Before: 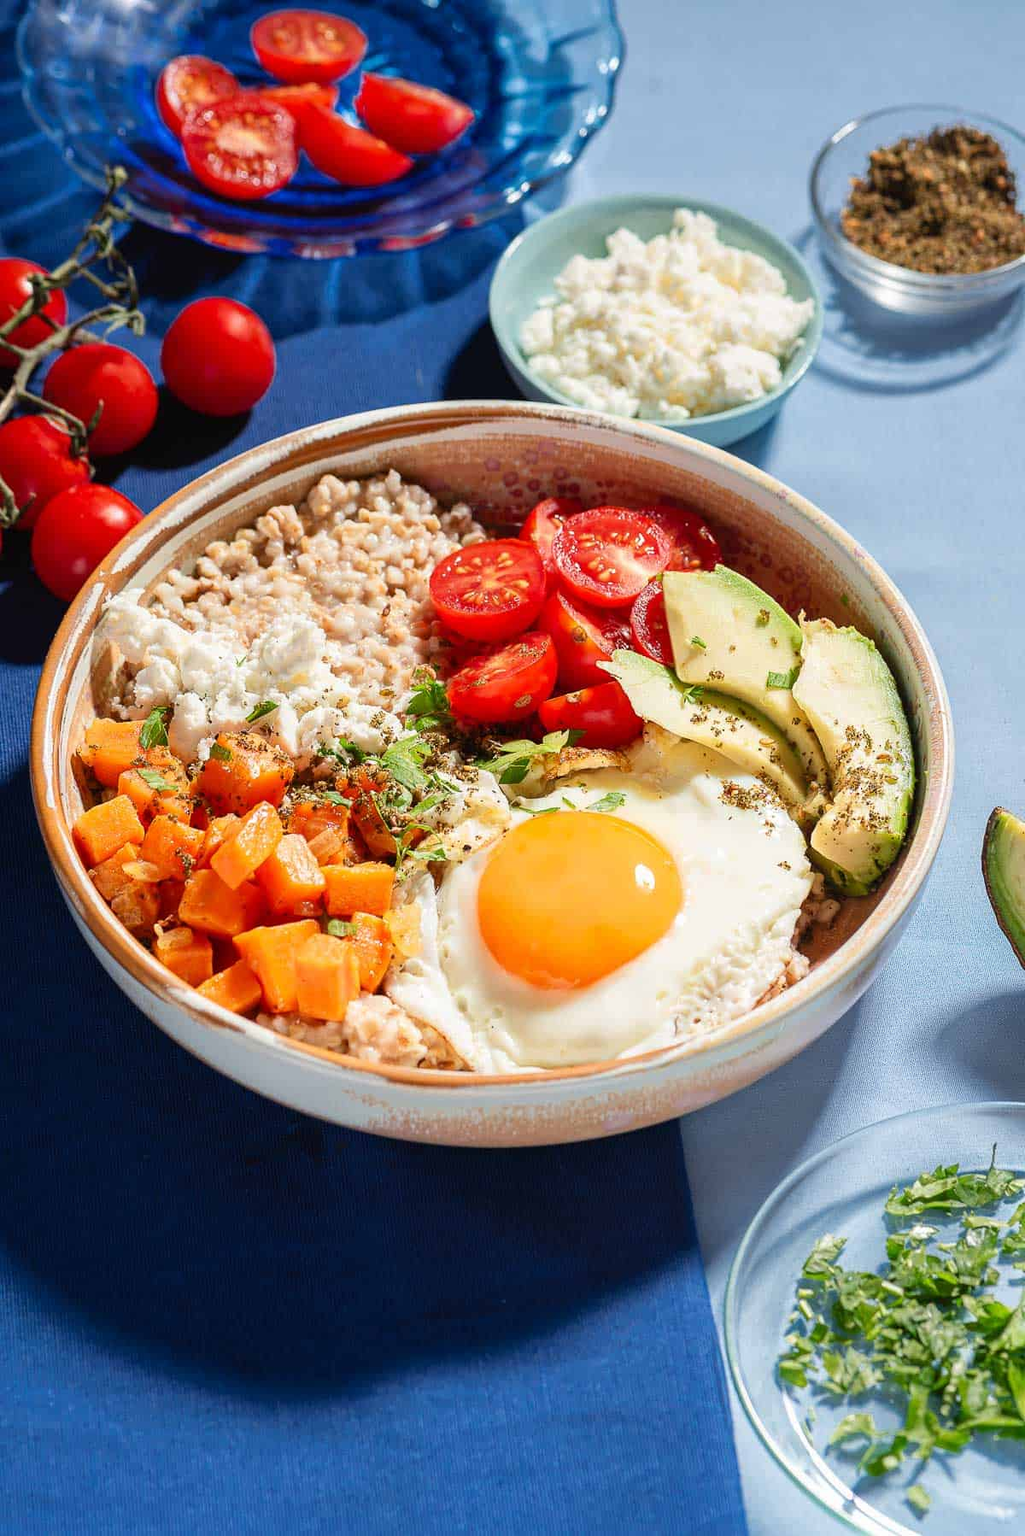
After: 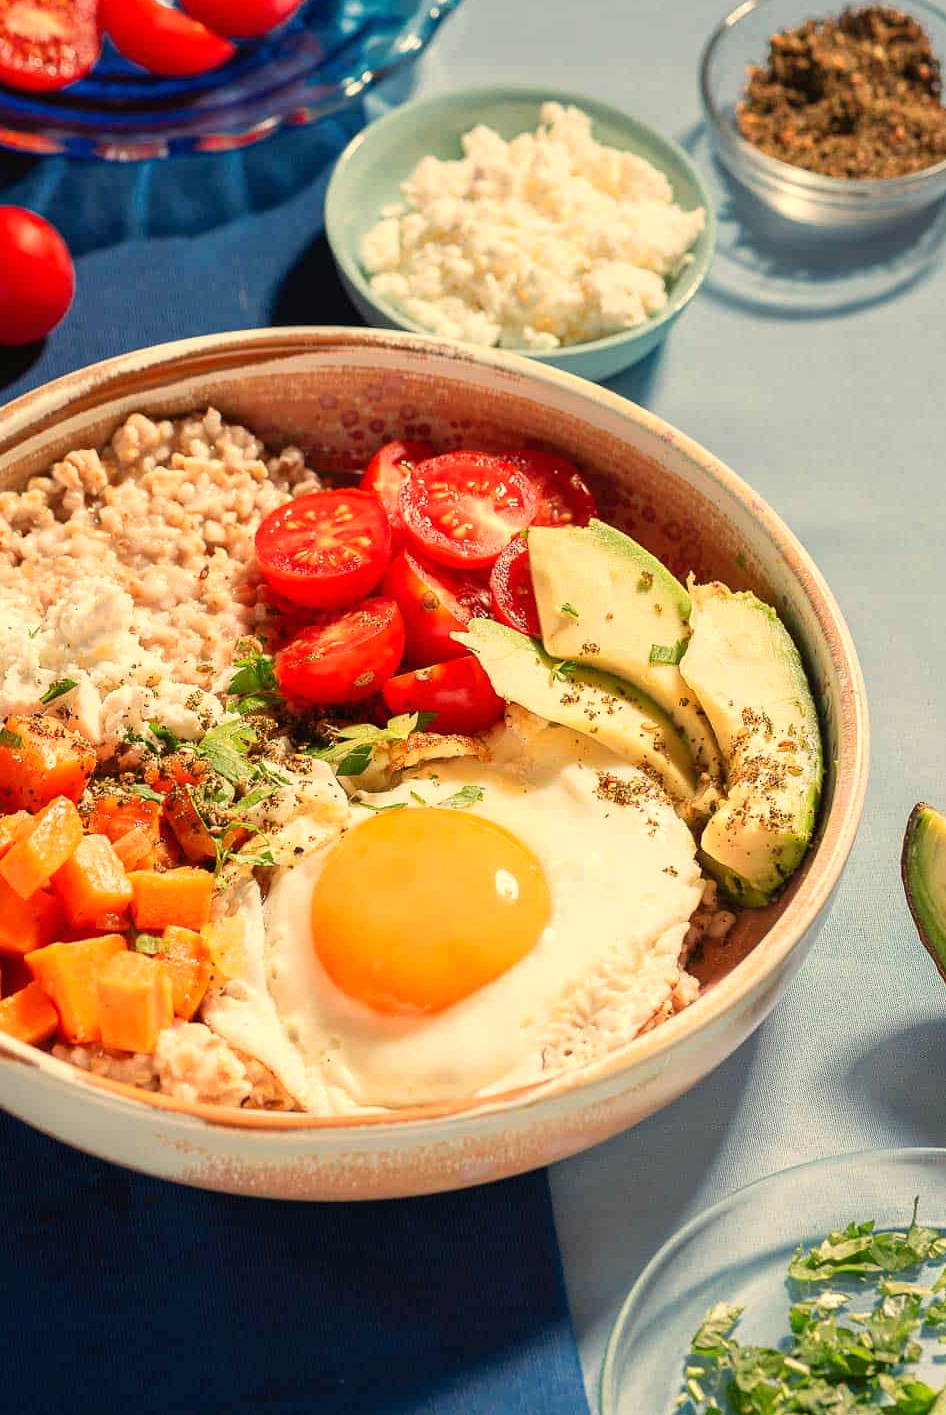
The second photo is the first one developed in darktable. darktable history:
crop and rotate: left 20.74%, top 7.912%, right 0.375%, bottom 13.378%
white balance: red 1.138, green 0.996, blue 0.812
tone equalizer: -8 EV -0.55 EV
